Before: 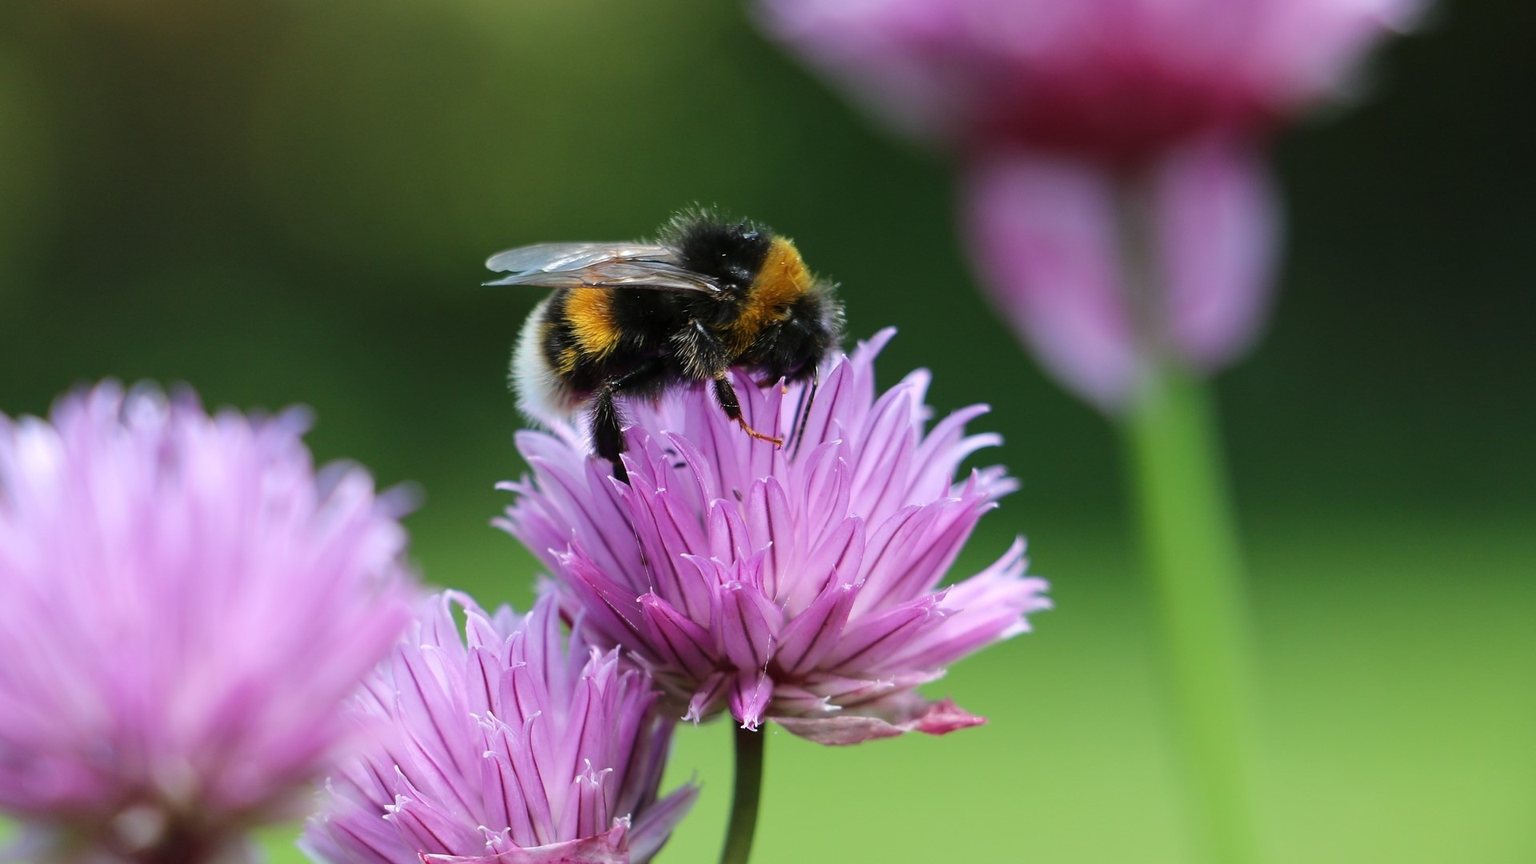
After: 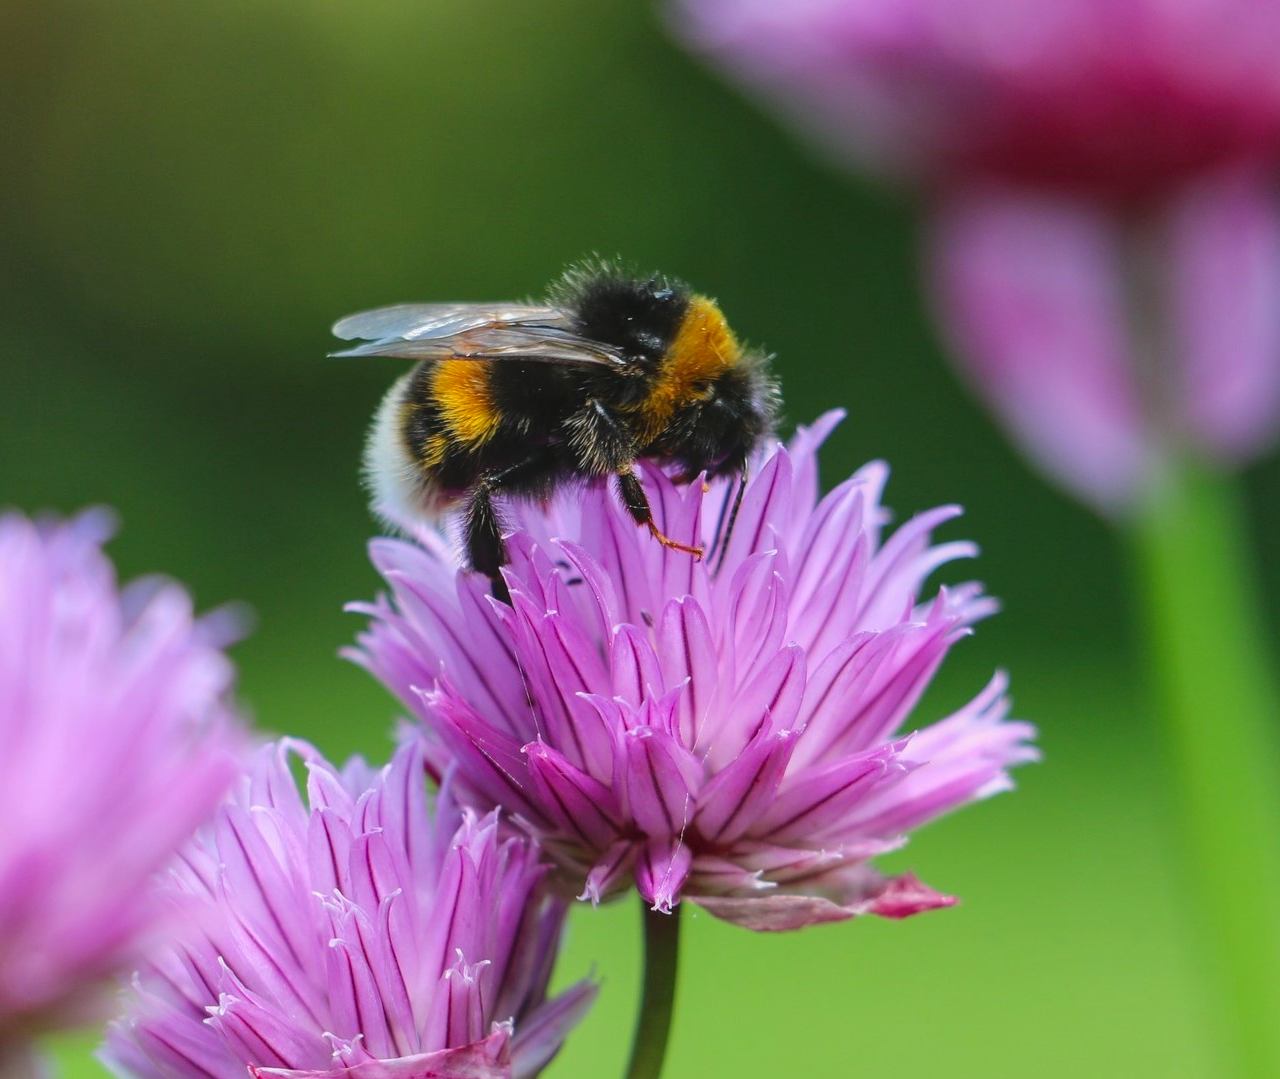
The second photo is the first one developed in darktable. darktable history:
shadows and highlights: shadows 20.69, highlights -19.59, soften with gaussian
contrast brightness saturation: contrast -0.186, saturation 0.19
tone equalizer: edges refinement/feathering 500, mask exposure compensation -1.57 EV, preserve details no
local contrast: detail 130%
crop and rotate: left 14.369%, right 18.946%
